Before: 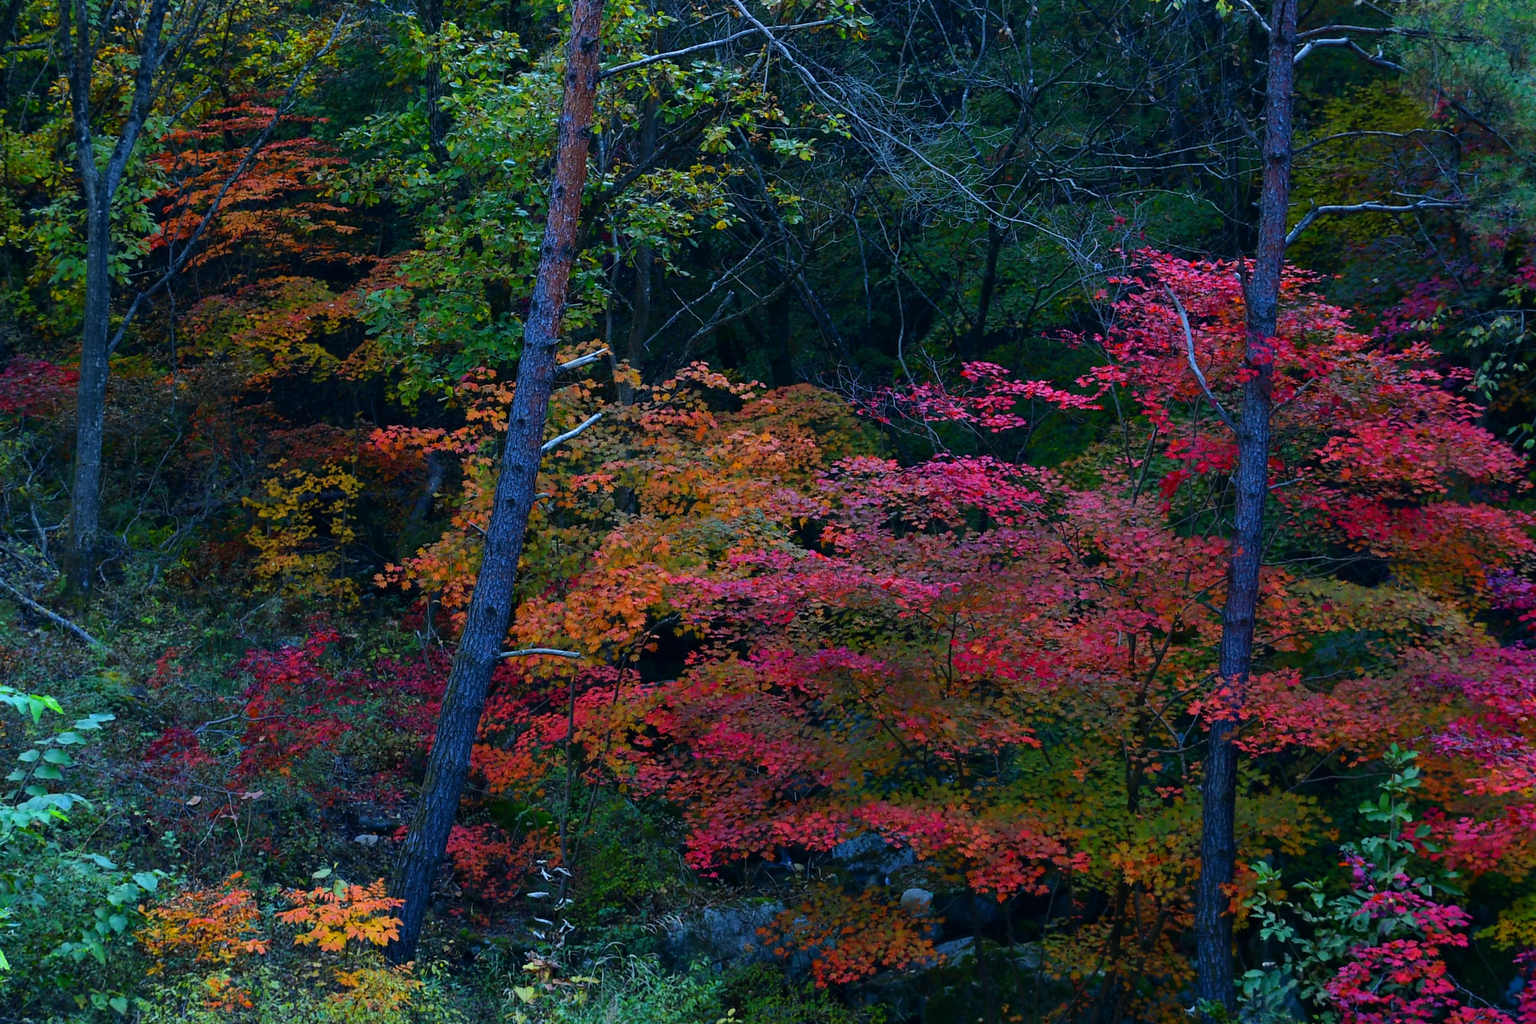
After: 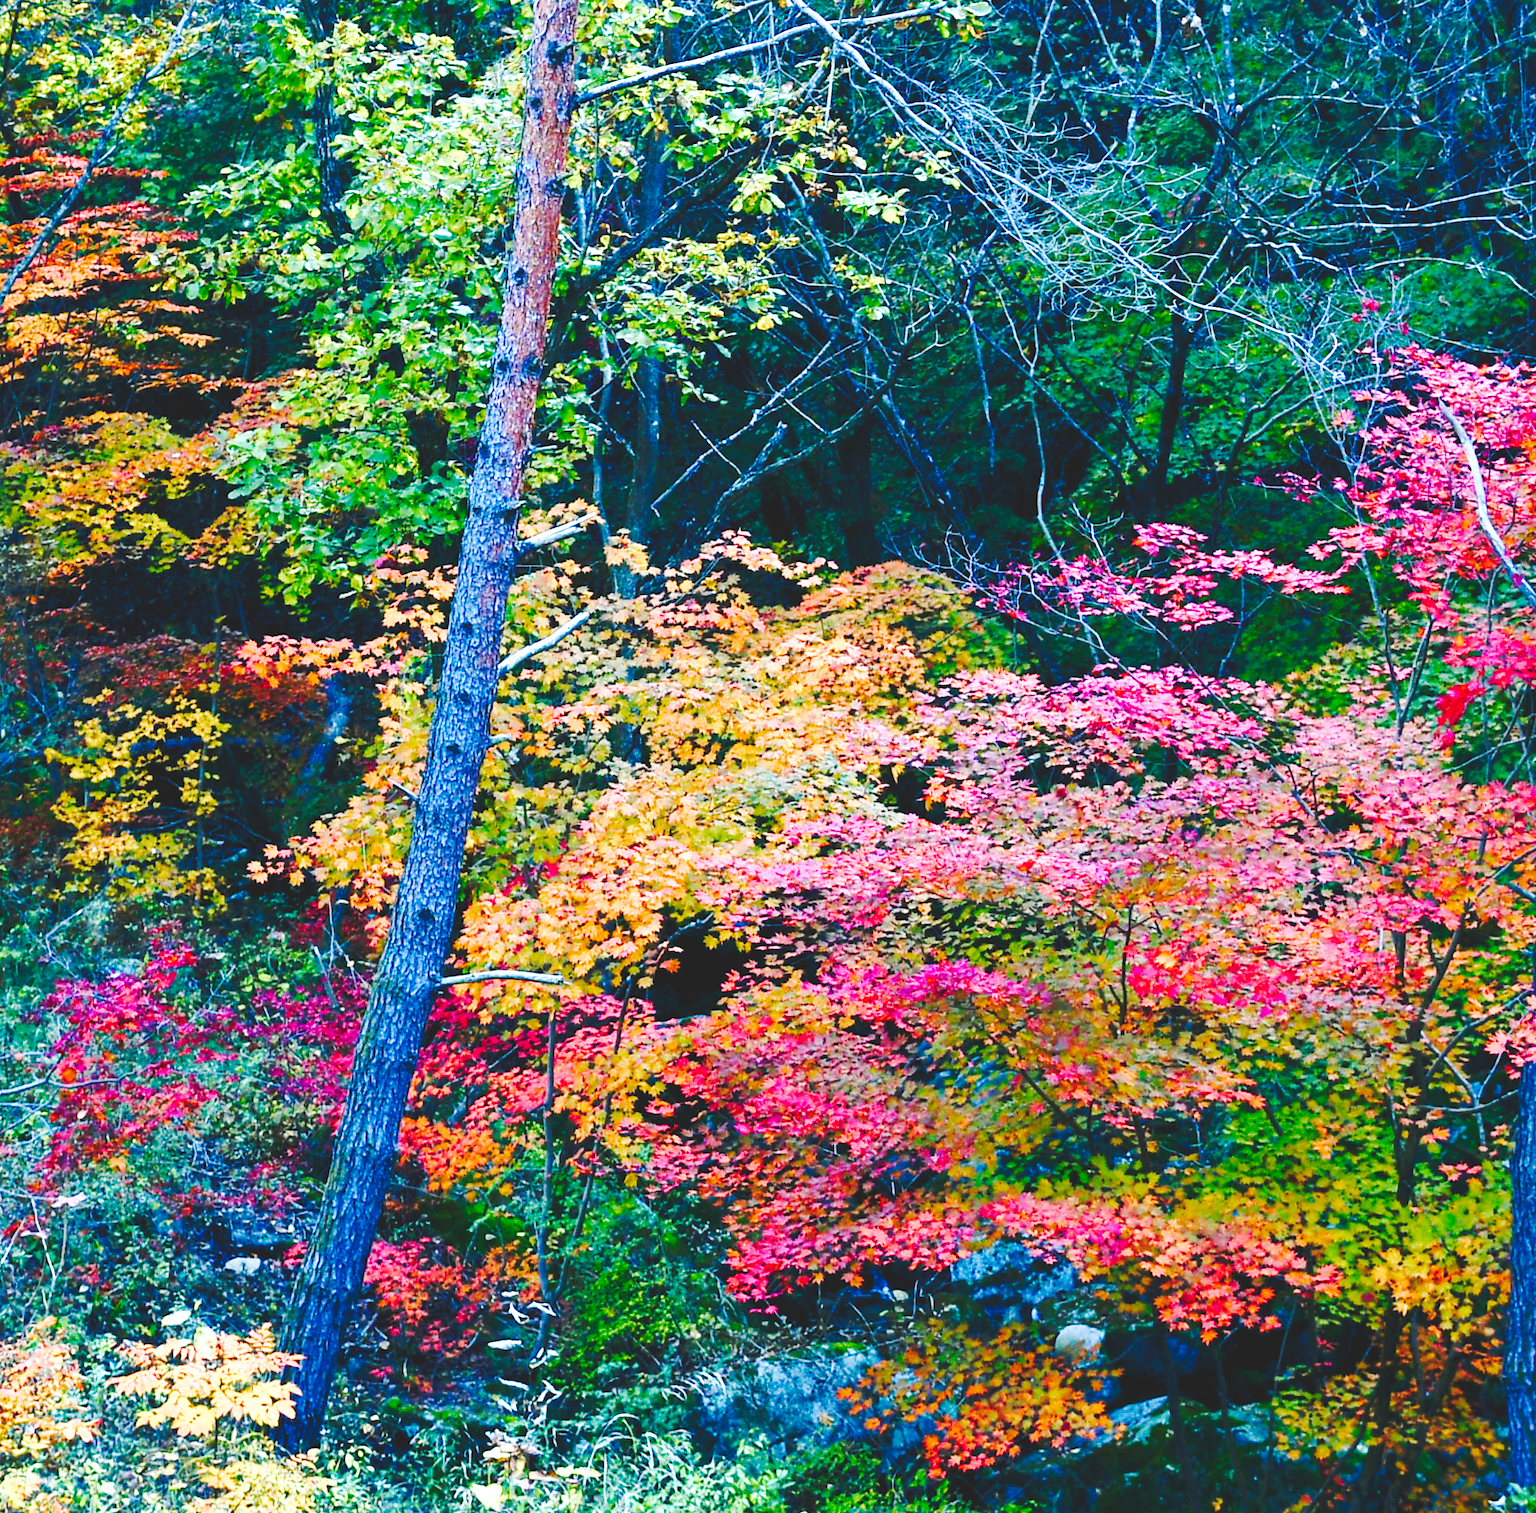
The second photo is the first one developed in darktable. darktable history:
rotate and perspective: rotation -1°, crop left 0.011, crop right 0.989, crop top 0.025, crop bottom 0.975
crop and rotate: left 13.409%, right 19.924%
exposure: black level correction 0, exposure 1.2 EV, compensate exposure bias true, compensate highlight preservation false
base curve: curves: ch0 [(0, 0.007) (0.028, 0.063) (0.121, 0.311) (0.46, 0.743) (0.859, 0.957) (1, 1)], preserve colors none
tone curve: curves: ch0 [(0, 0) (0.003, 0.1) (0.011, 0.101) (0.025, 0.11) (0.044, 0.126) (0.069, 0.14) (0.1, 0.158) (0.136, 0.18) (0.177, 0.206) (0.224, 0.243) (0.277, 0.293) (0.335, 0.36) (0.399, 0.446) (0.468, 0.537) (0.543, 0.618) (0.623, 0.694) (0.709, 0.763) (0.801, 0.836) (0.898, 0.908) (1, 1)], preserve colors none
color balance rgb: shadows lift › chroma 2.79%, shadows lift › hue 190.66°, power › hue 171.85°, highlights gain › chroma 2.16%, highlights gain › hue 75.26°, global offset › luminance -0.51%, perceptual saturation grading › highlights -33.8%, perceptual saturation grading › mid-tones 14.98%, perceptual saturation grading › shadows 48.43%, perceptual brilliance grading › highlights 15.68%, perceptual brilliance grading › mid-tones 6.62%, perceptual brilliance grading › shadows -14.98%, global vibrance 11.32%, contrast 5.05%
